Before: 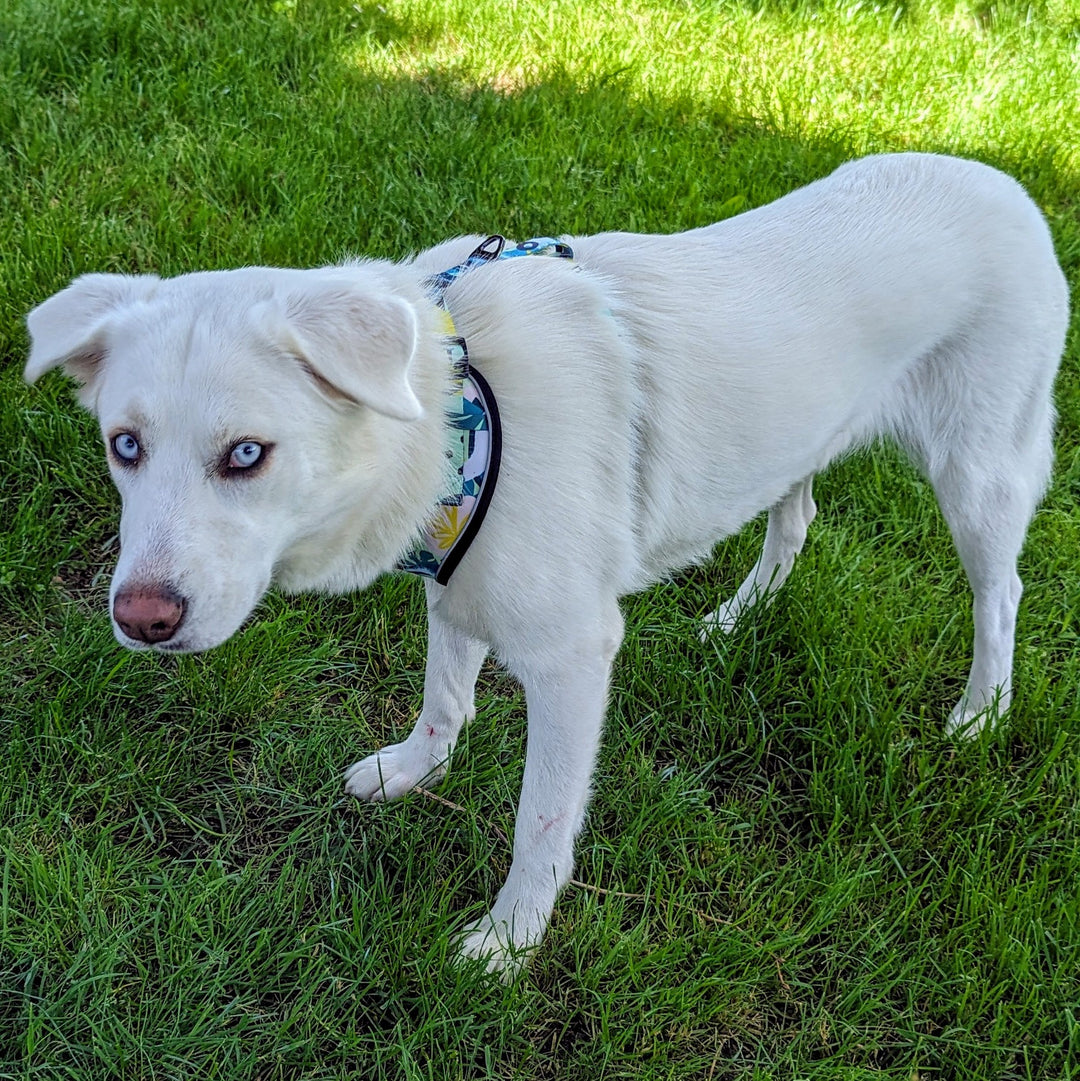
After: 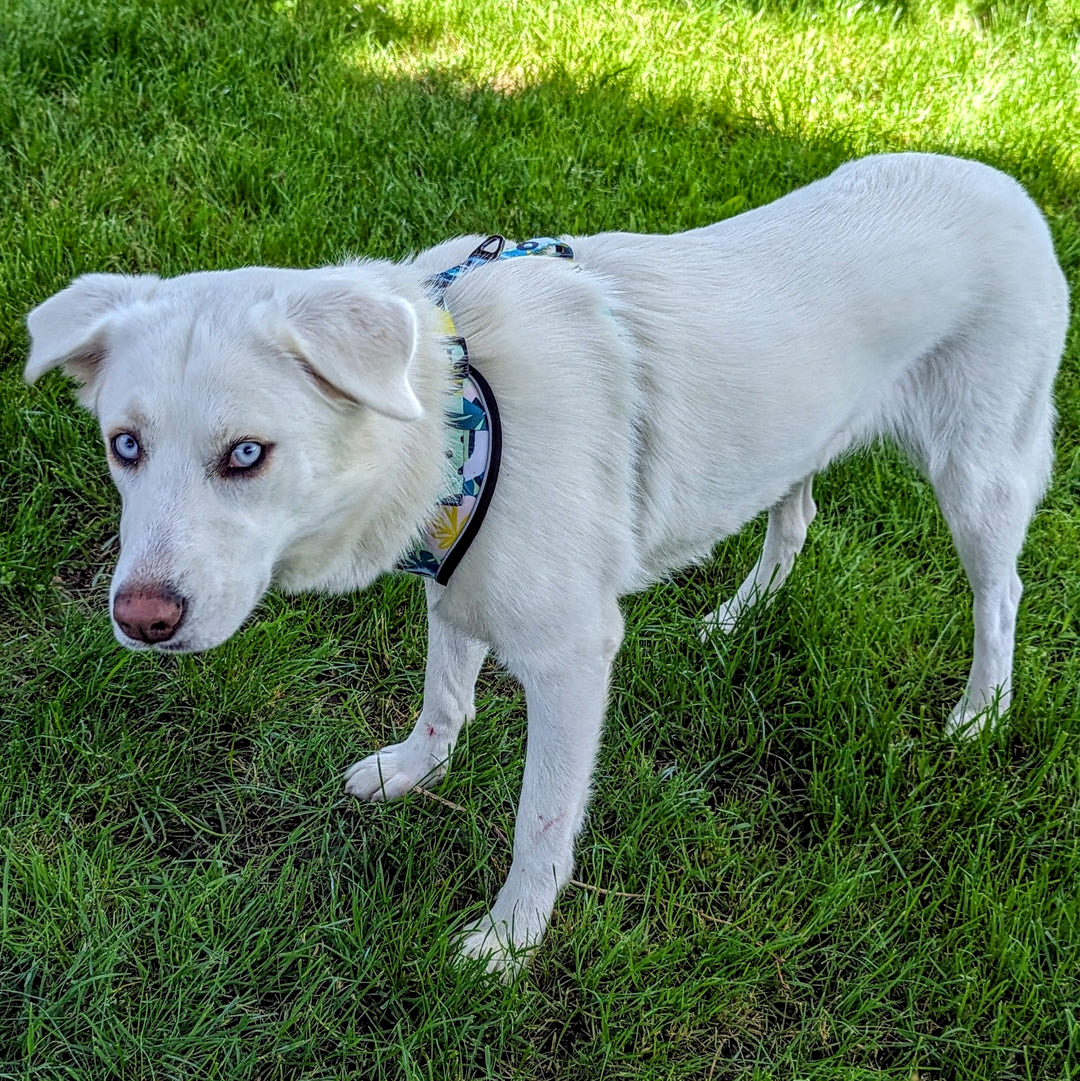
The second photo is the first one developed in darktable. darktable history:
local contrast: on, module defaults
exposure: black level correction 0.001, compensate highlight preservation false
